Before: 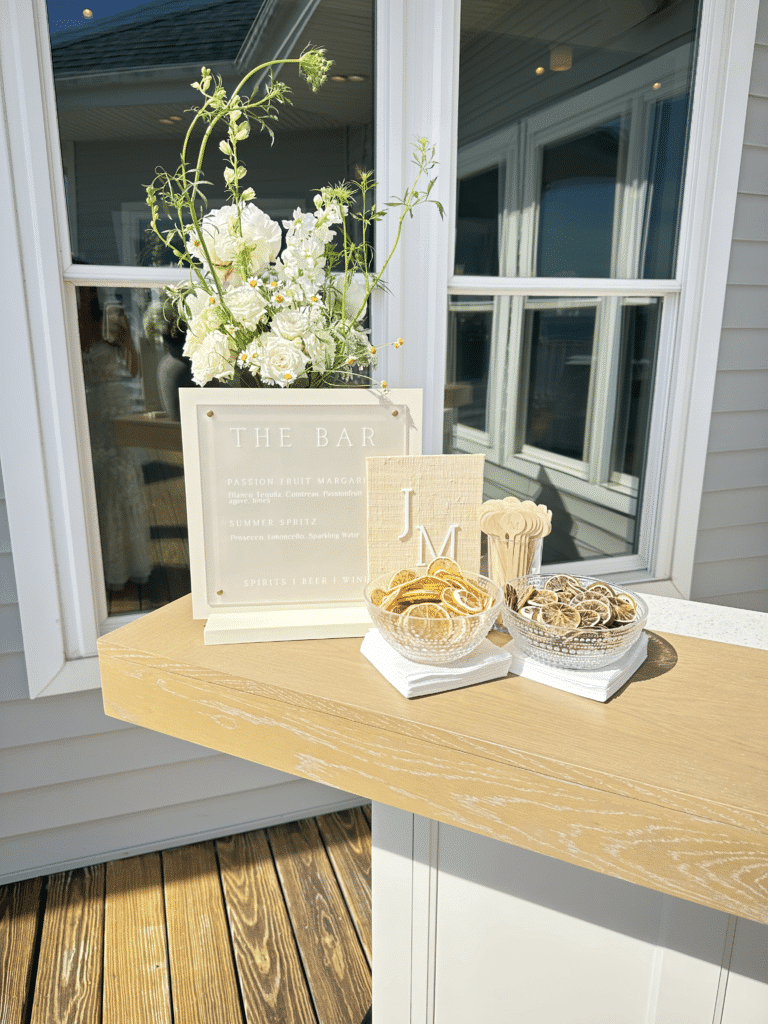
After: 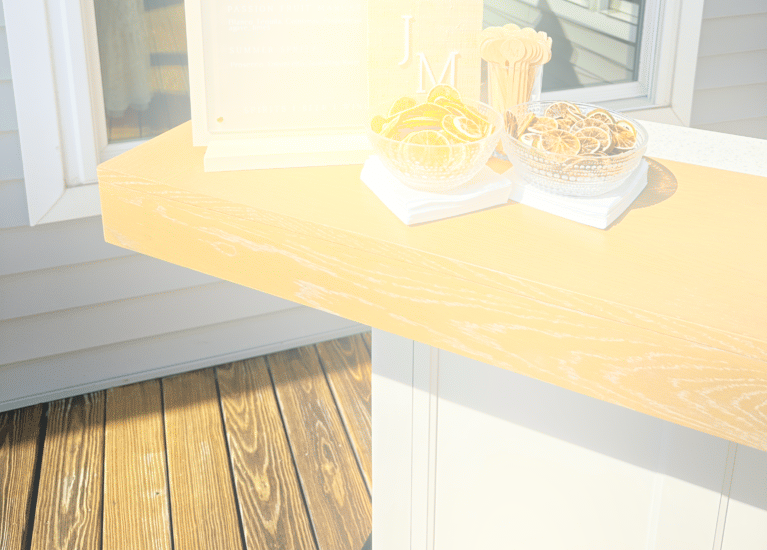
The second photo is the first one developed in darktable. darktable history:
bloom: on, module defaults
crop and rotate: top 46.237%
